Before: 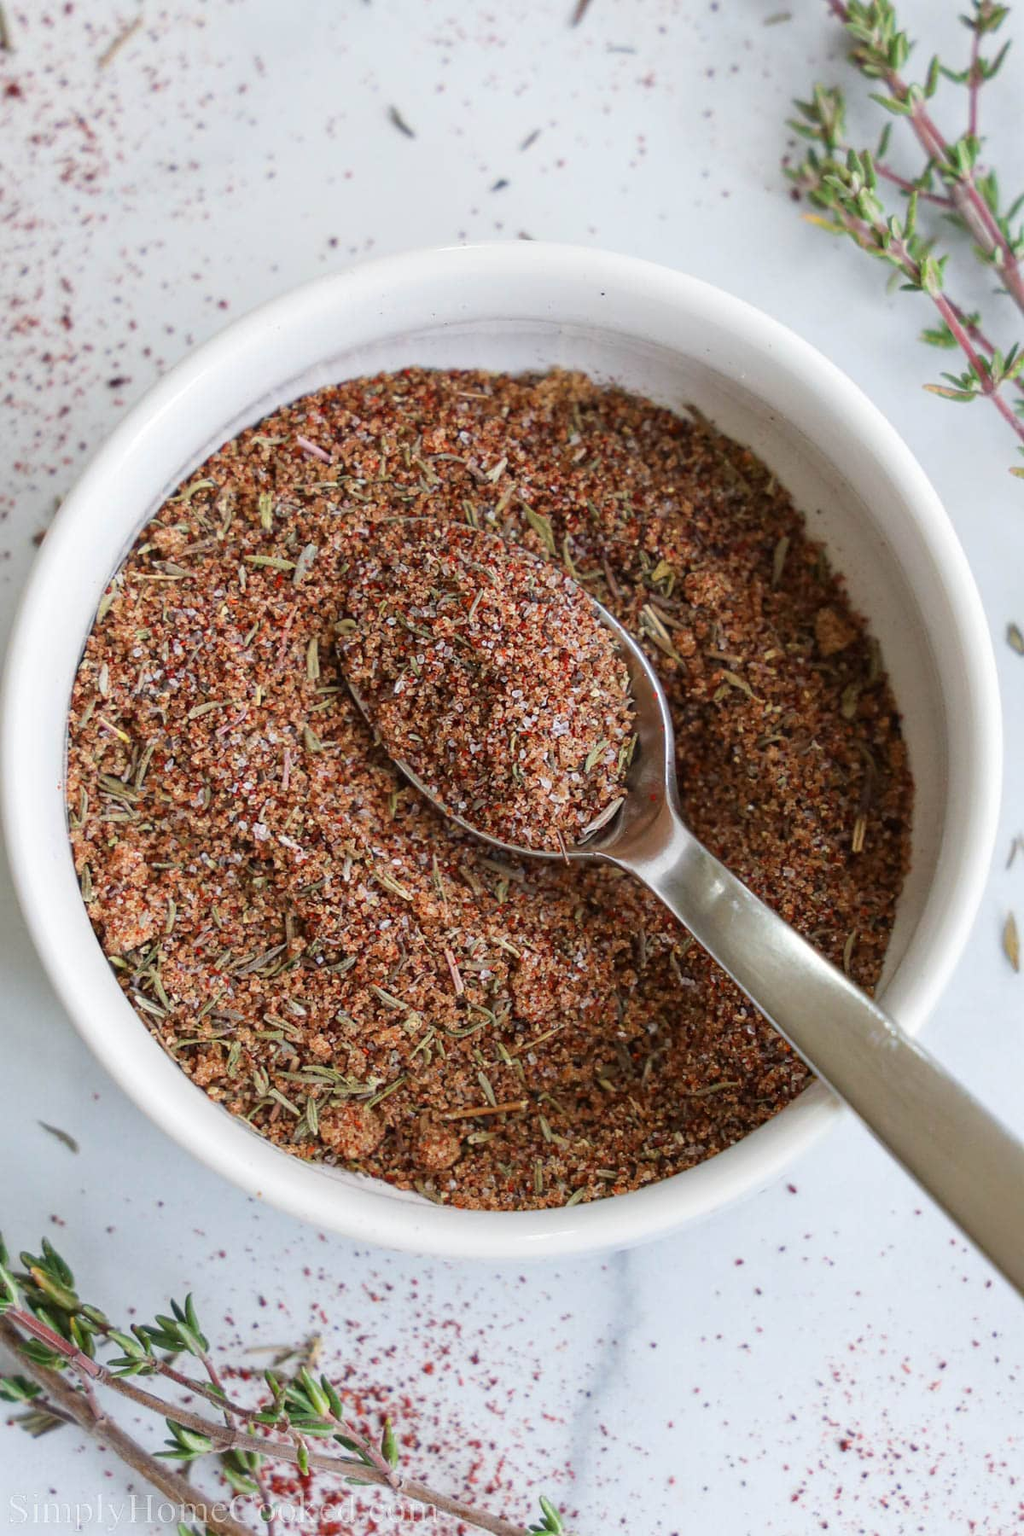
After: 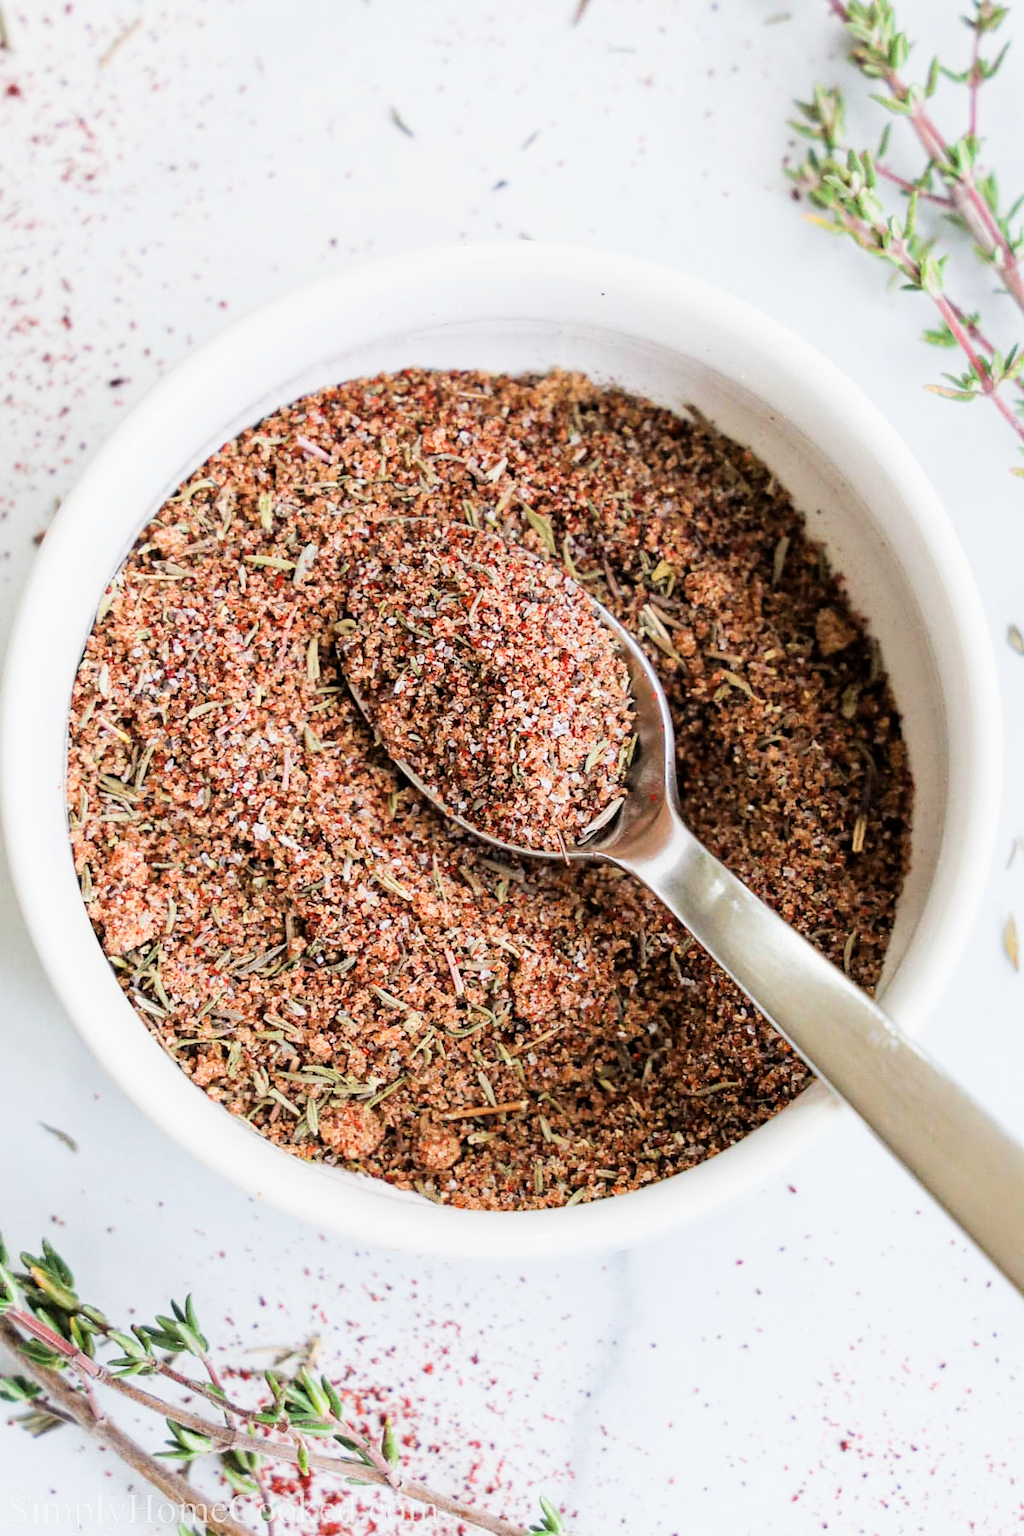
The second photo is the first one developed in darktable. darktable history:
exposure: exposure 1 EV, compensate highlight preservation false
filmic rgb: black relative exposure -5 EV, hardness 2.88, contrast 1.3, highlights saturation mix -30%
